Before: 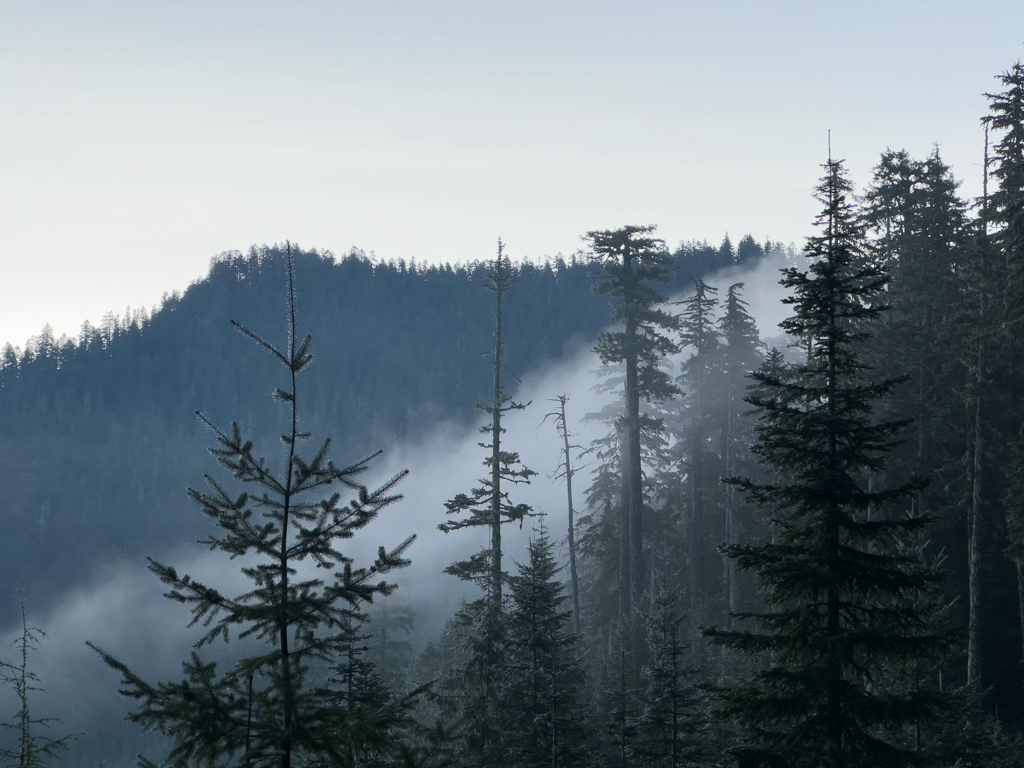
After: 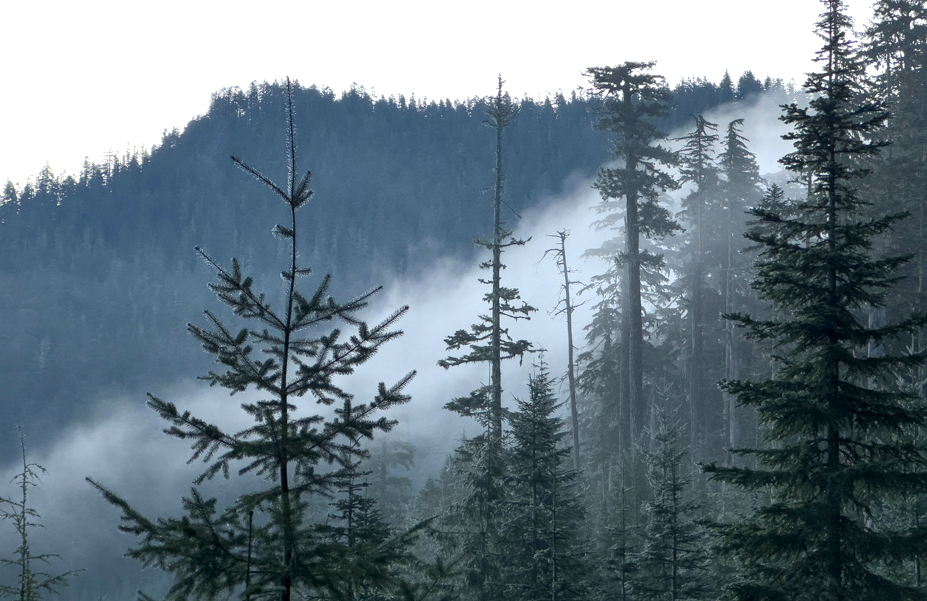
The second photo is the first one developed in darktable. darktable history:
tone equalizer: edges refinement/feathering 500, mask exposure compensation -1.57 EV, preserve details no
crop: top 21.391%, right 9.391%, bottom 0.242%
exposure: black level correction -0.002, exposure 0.531 EV, compensate highlight preservation false
shadows and highlights: on, module defaults
local contrast: detail 134%, midtone range 0.743
